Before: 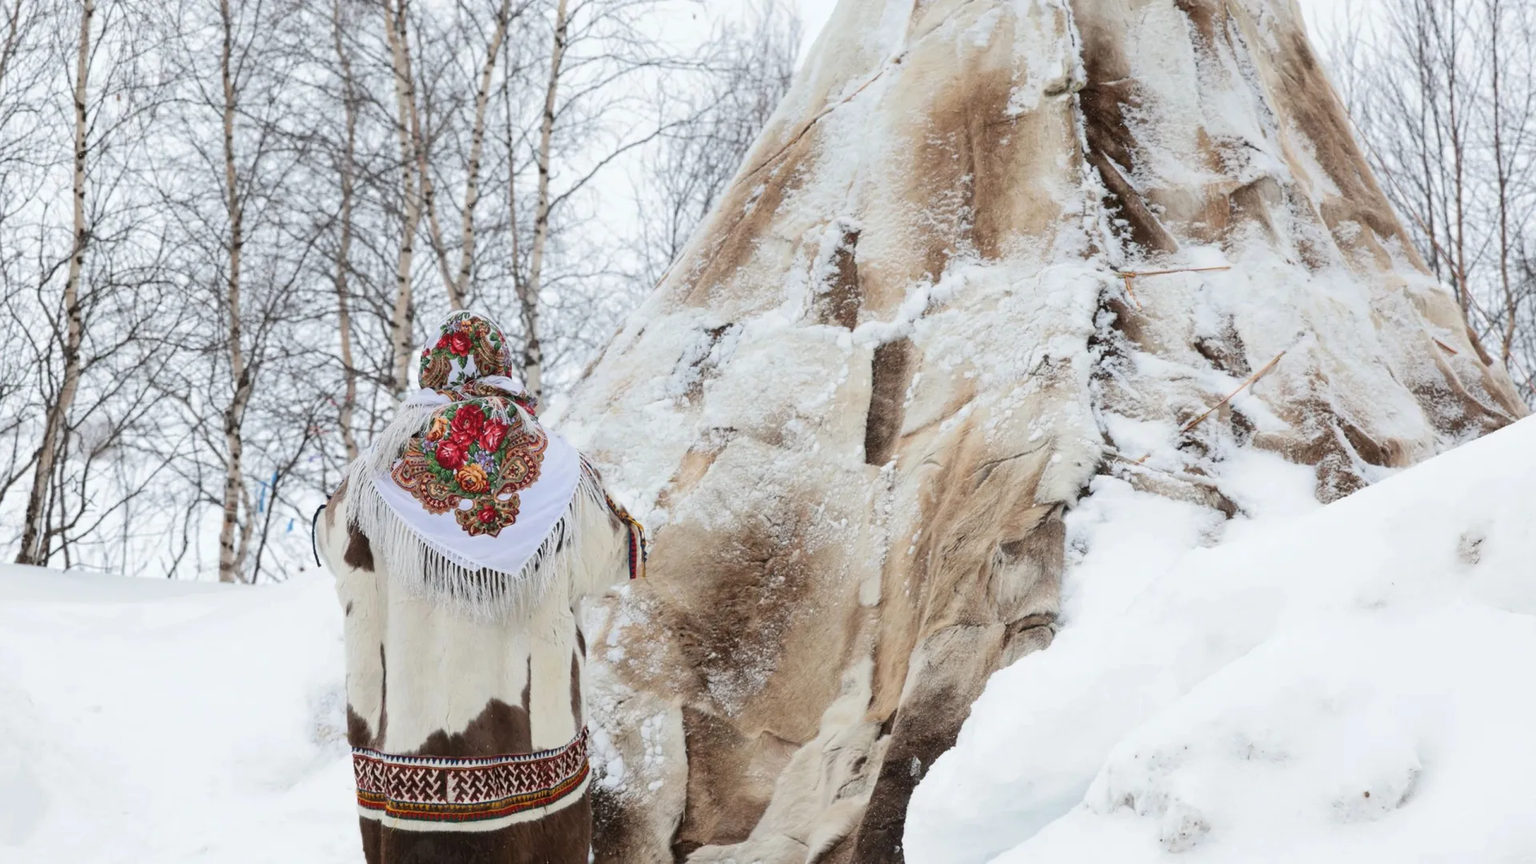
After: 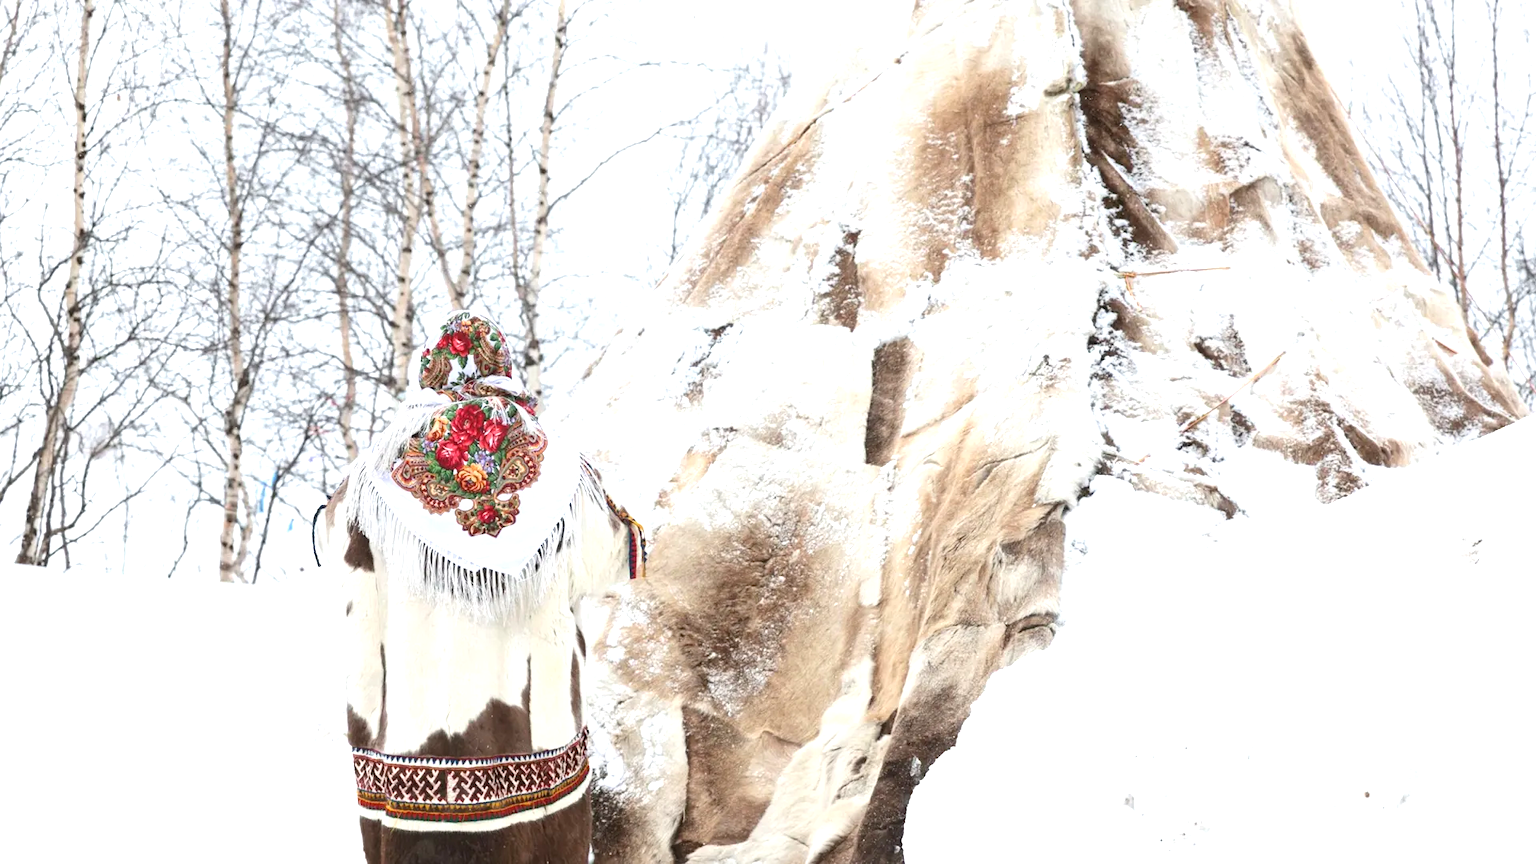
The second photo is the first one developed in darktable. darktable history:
exposure: exposure 0.948 EV, compensate highlight preservation false
